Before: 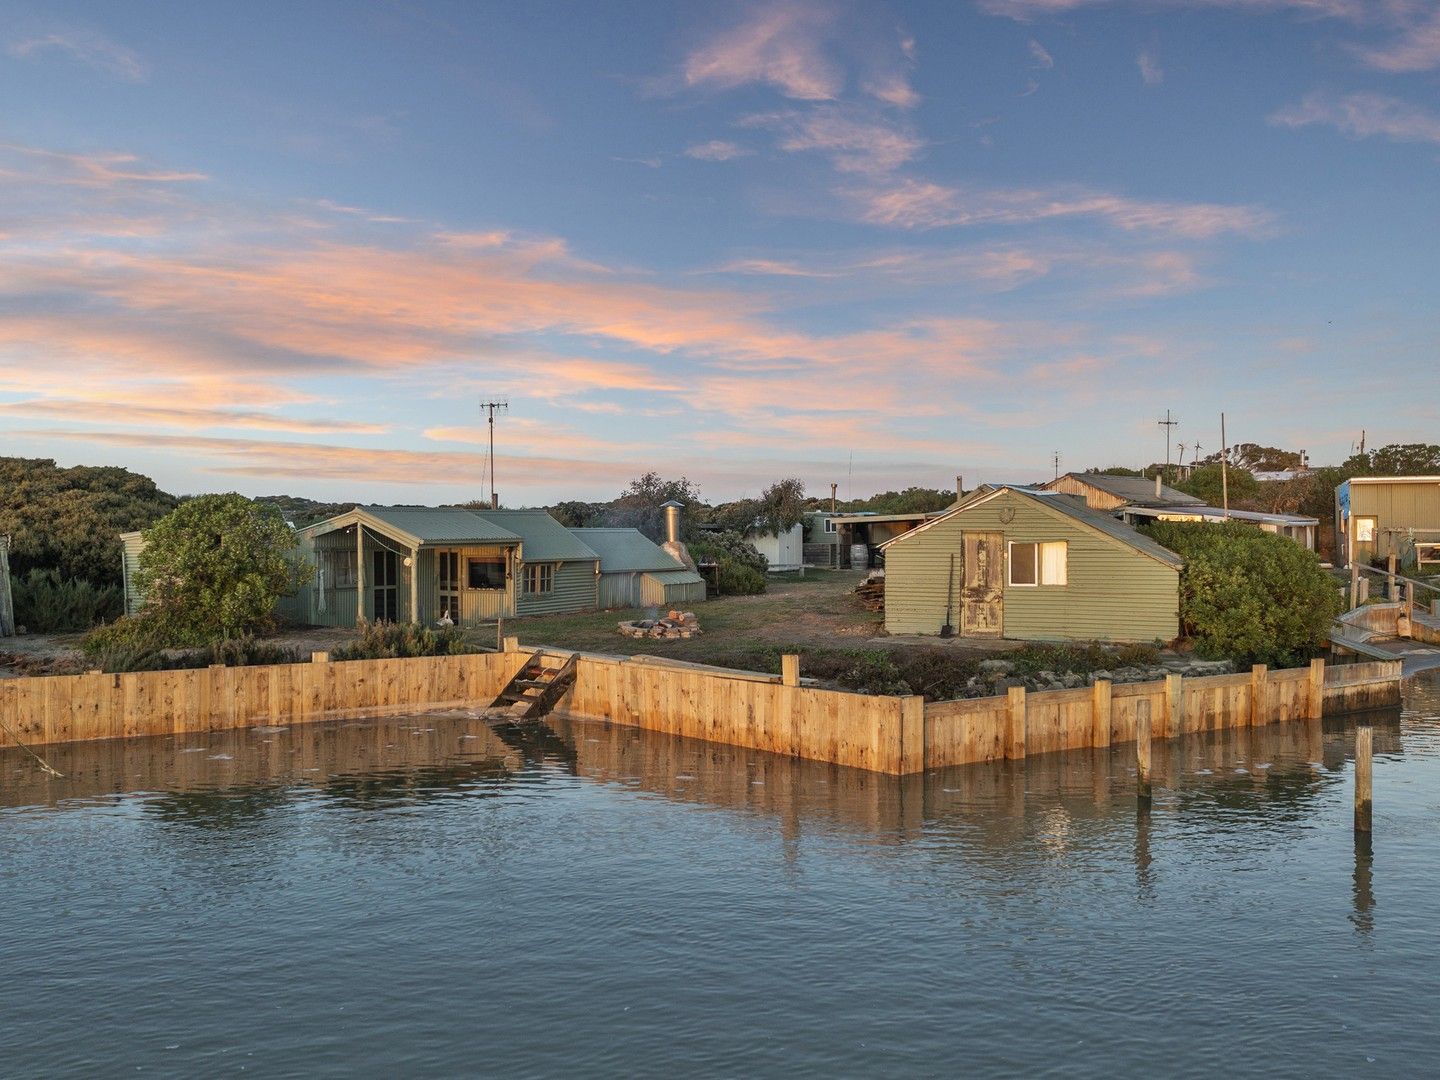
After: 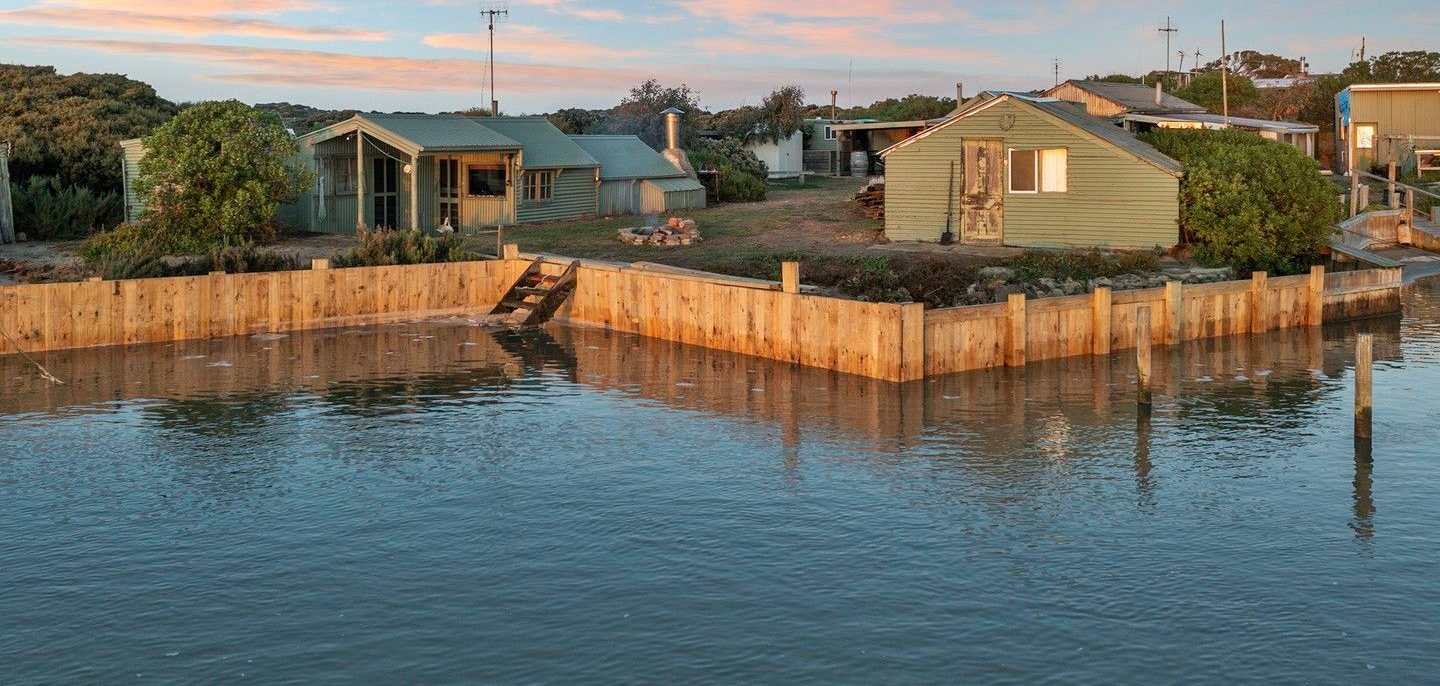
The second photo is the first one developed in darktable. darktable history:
white balance: red 0.988, blue 1.017
crop and rotate: top 36.435%
tone equalizer: on, module defaults
